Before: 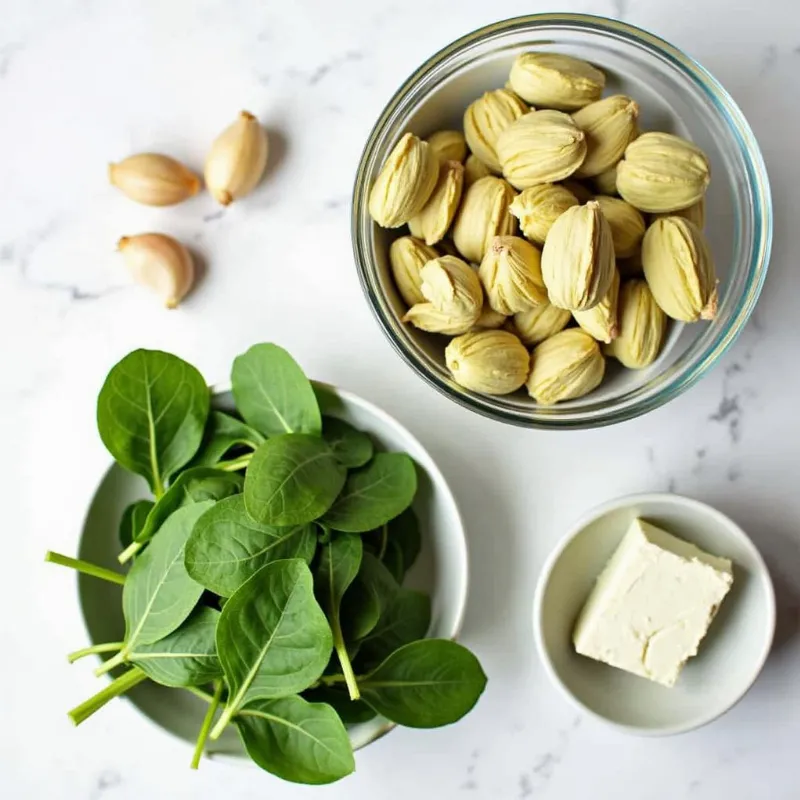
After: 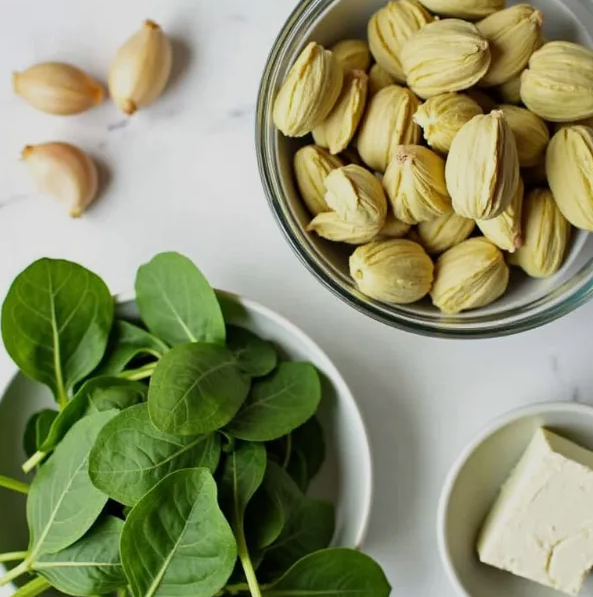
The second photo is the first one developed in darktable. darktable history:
crop and rotate: left 12.021%, top 11.478%, right 13.785%, bottom 13.787%
exposure: exposure -0.412 EV, compensate highlight preservation false
